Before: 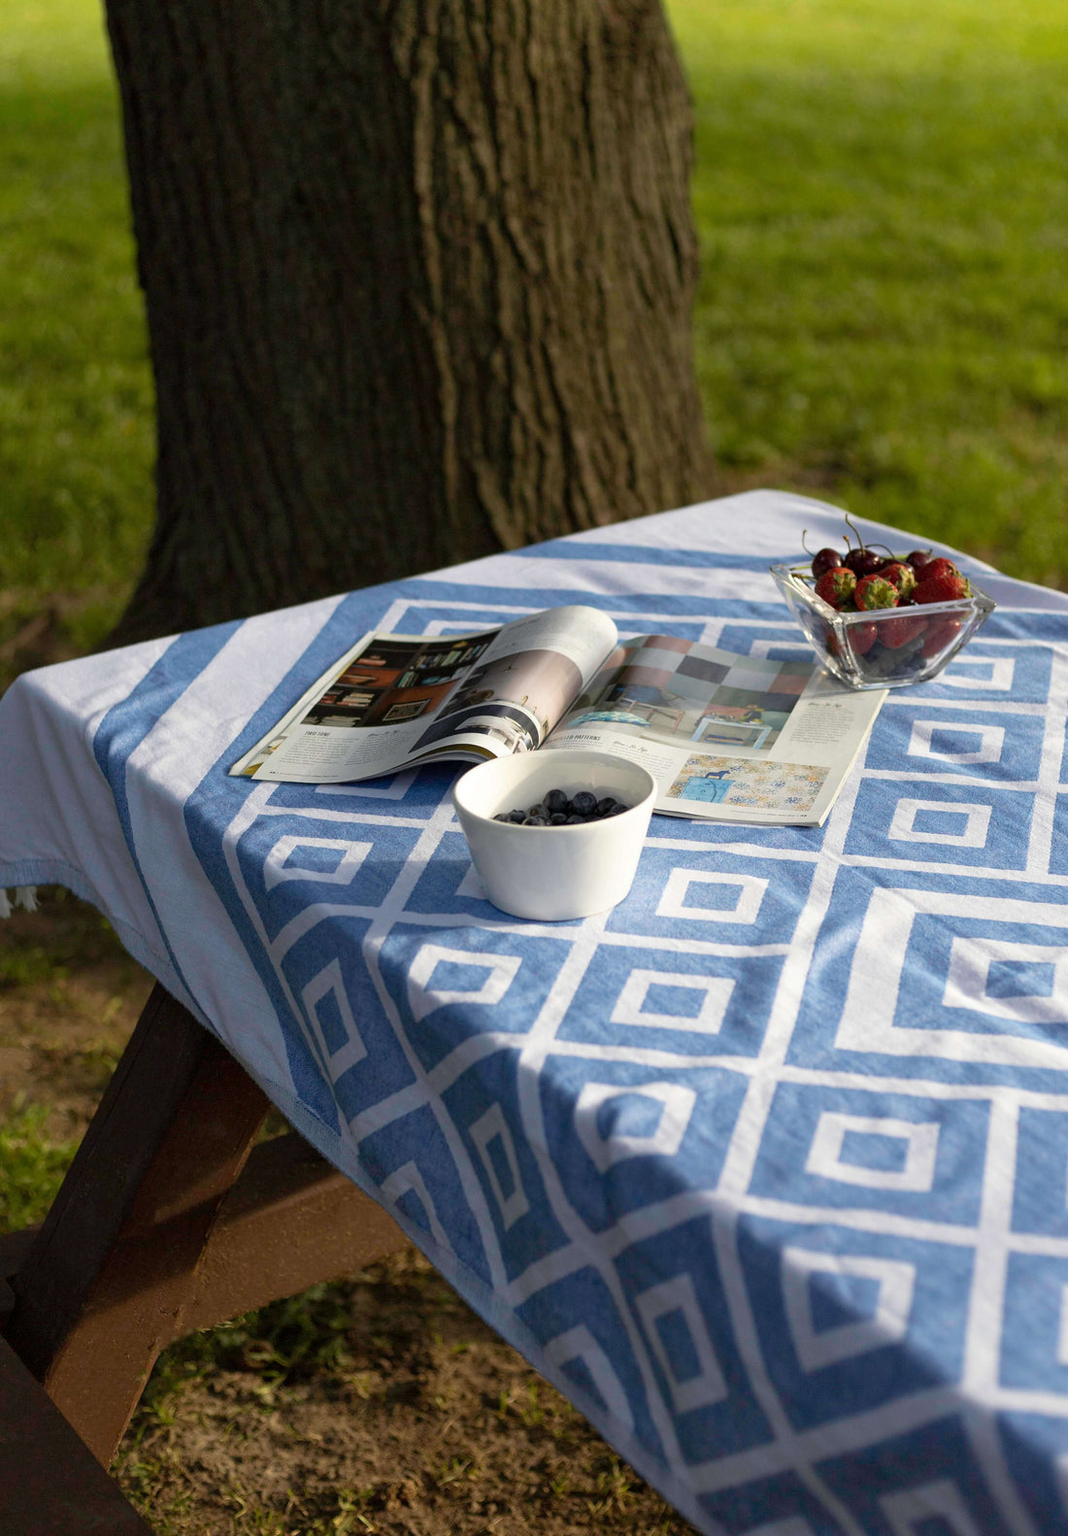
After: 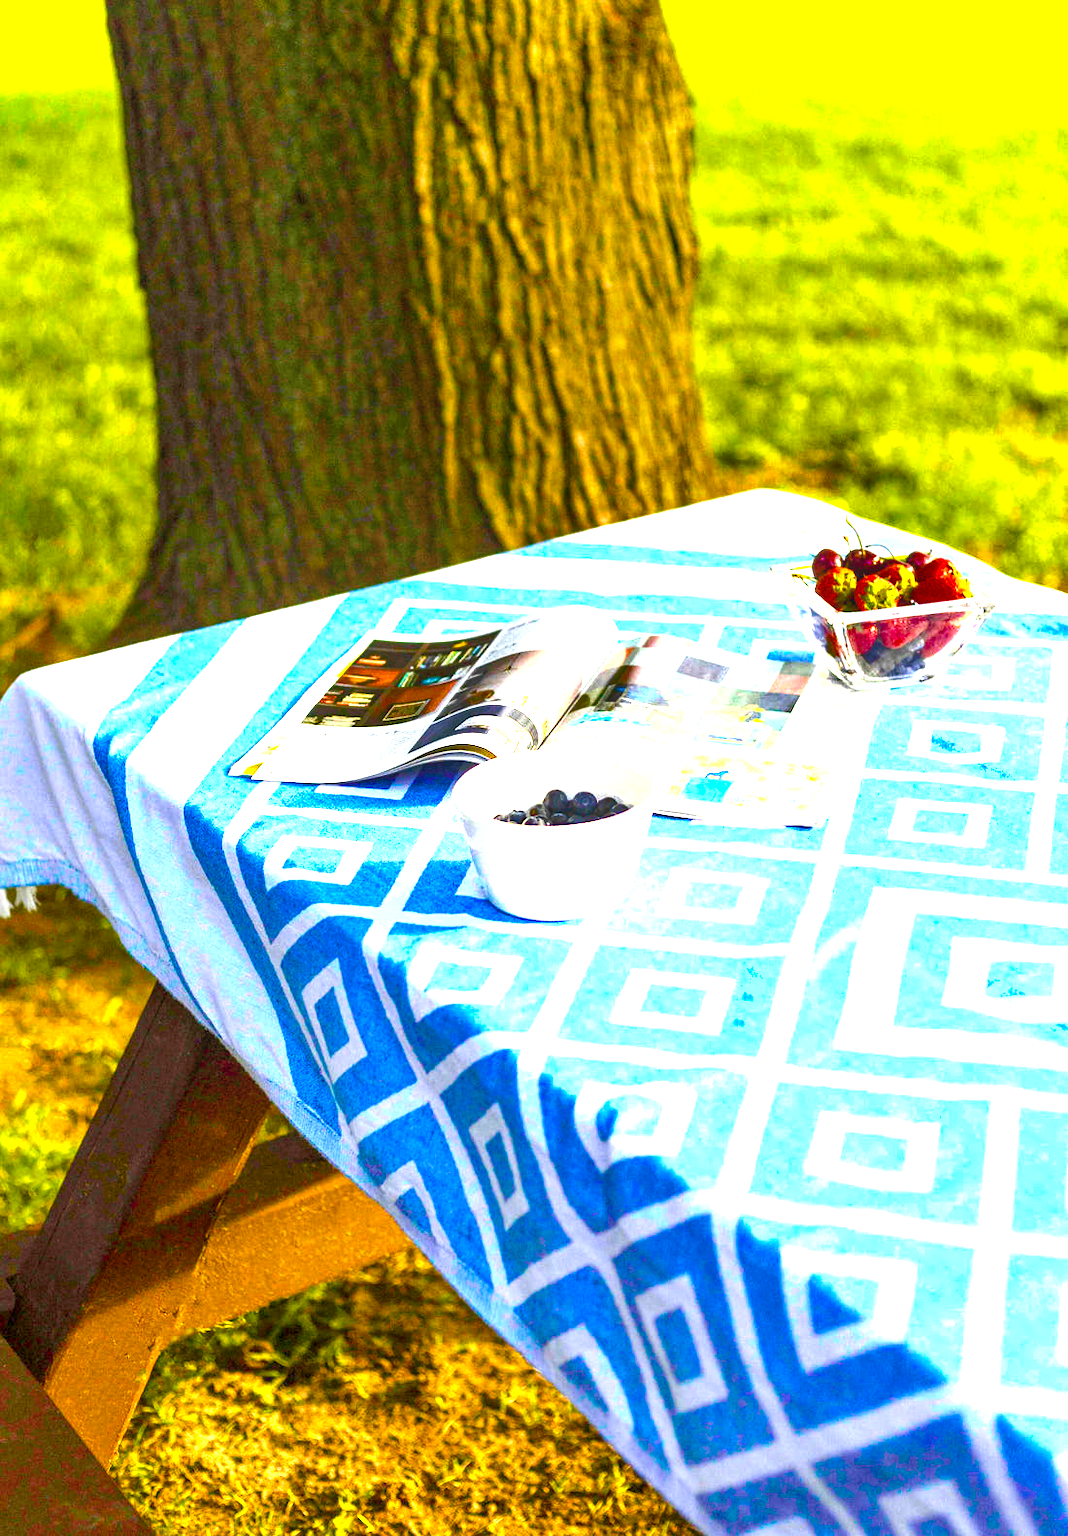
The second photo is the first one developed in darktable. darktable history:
local contrast: on, module defaults
exposure: black level correction 0, exposure 1.9 EV, compensate highlight preservation false
color balance rgb: linear chroma grading › global chroma 25%, perceptual saturation grading › global saturation 40%, perceptual saturation grading › highlights -50%, perceptual saturation grading › shadows 30%, perceptual brilliance grading › global brilliance 25%, global vibrance 60%
shadows and highlights: shadows 37.27, highlights -28.18, soften with gaussian
